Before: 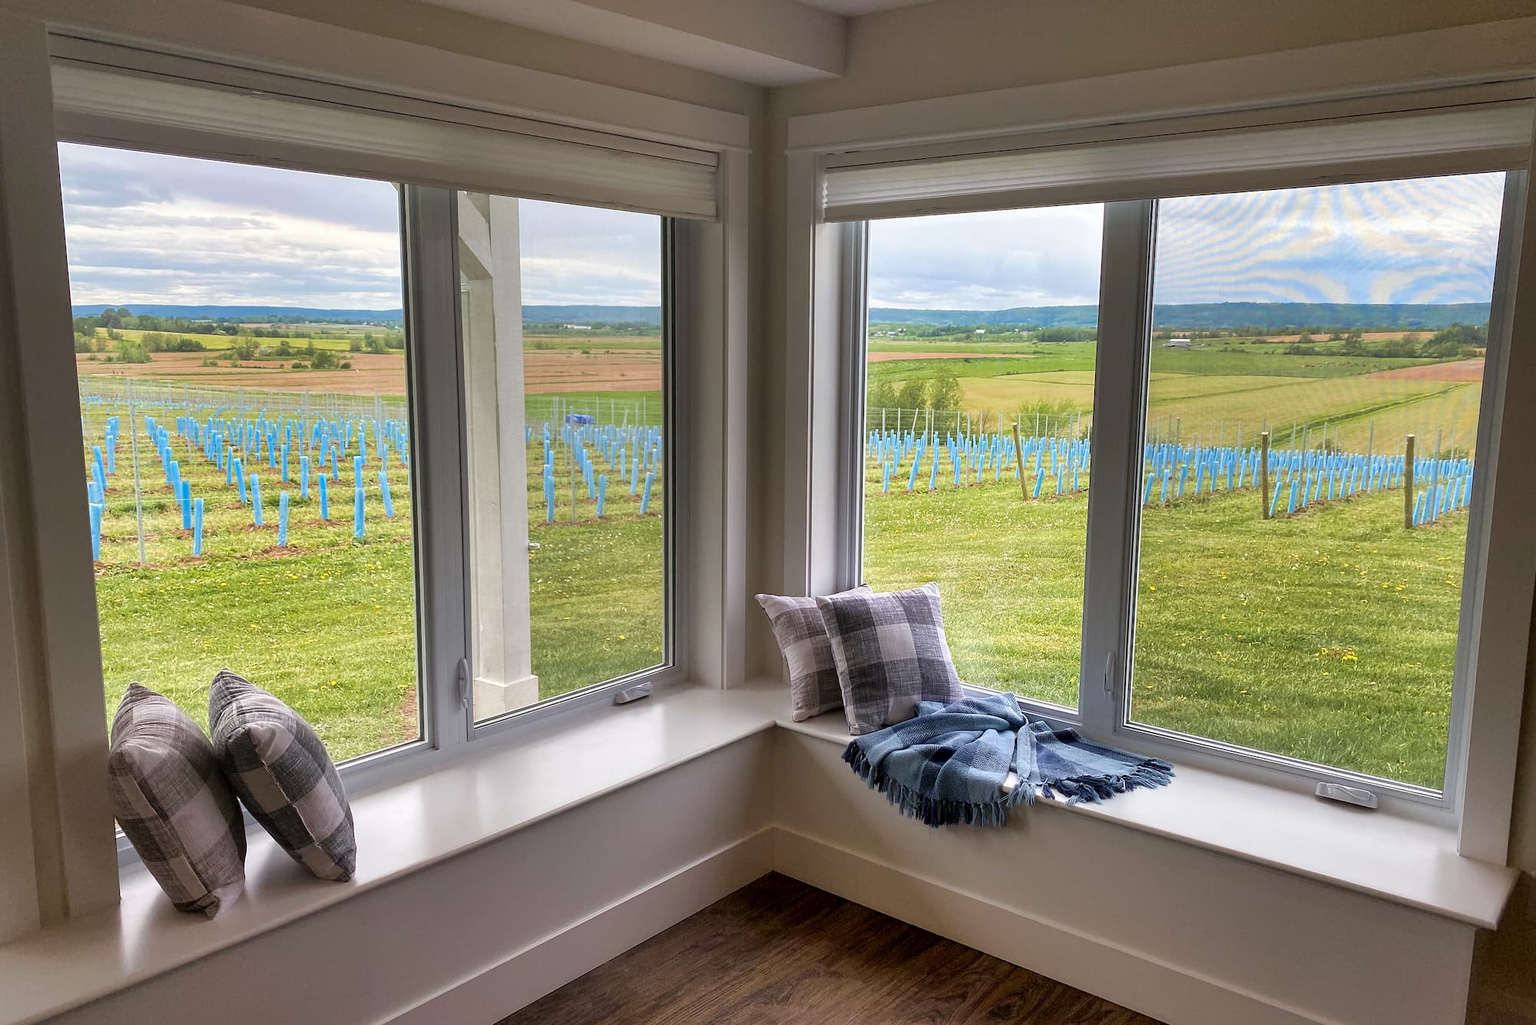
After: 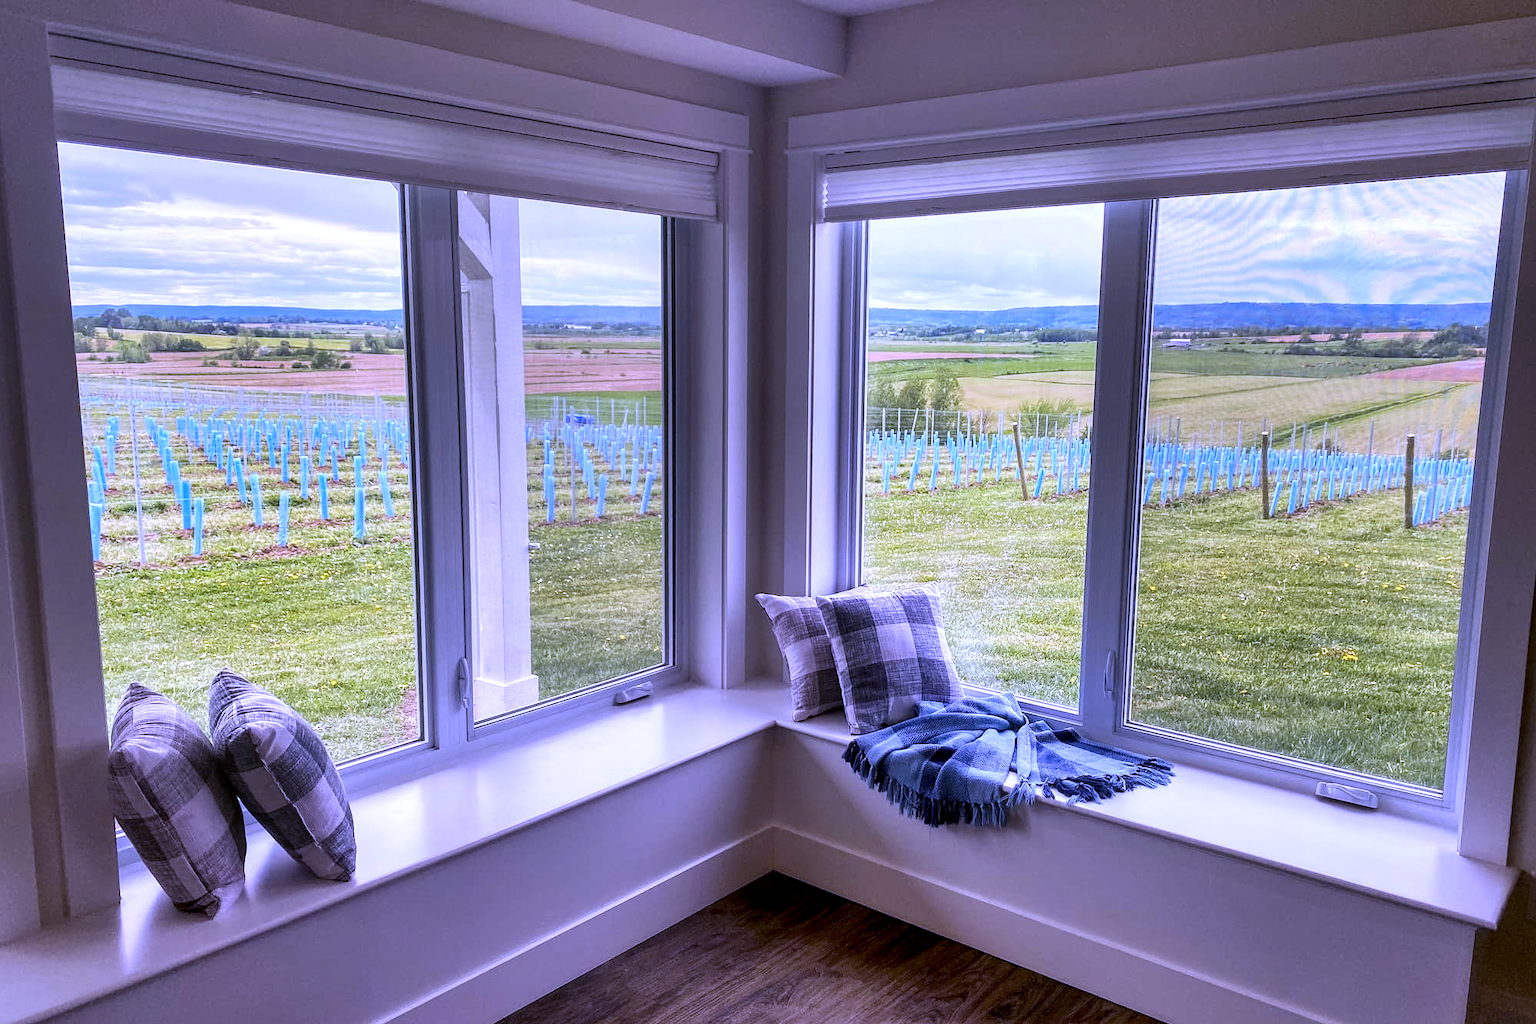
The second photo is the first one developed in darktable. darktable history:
local contrast: on, module defaults
white balance: red 0.98, blue 1.61
contrast brightness saturation: contrast 0.14
